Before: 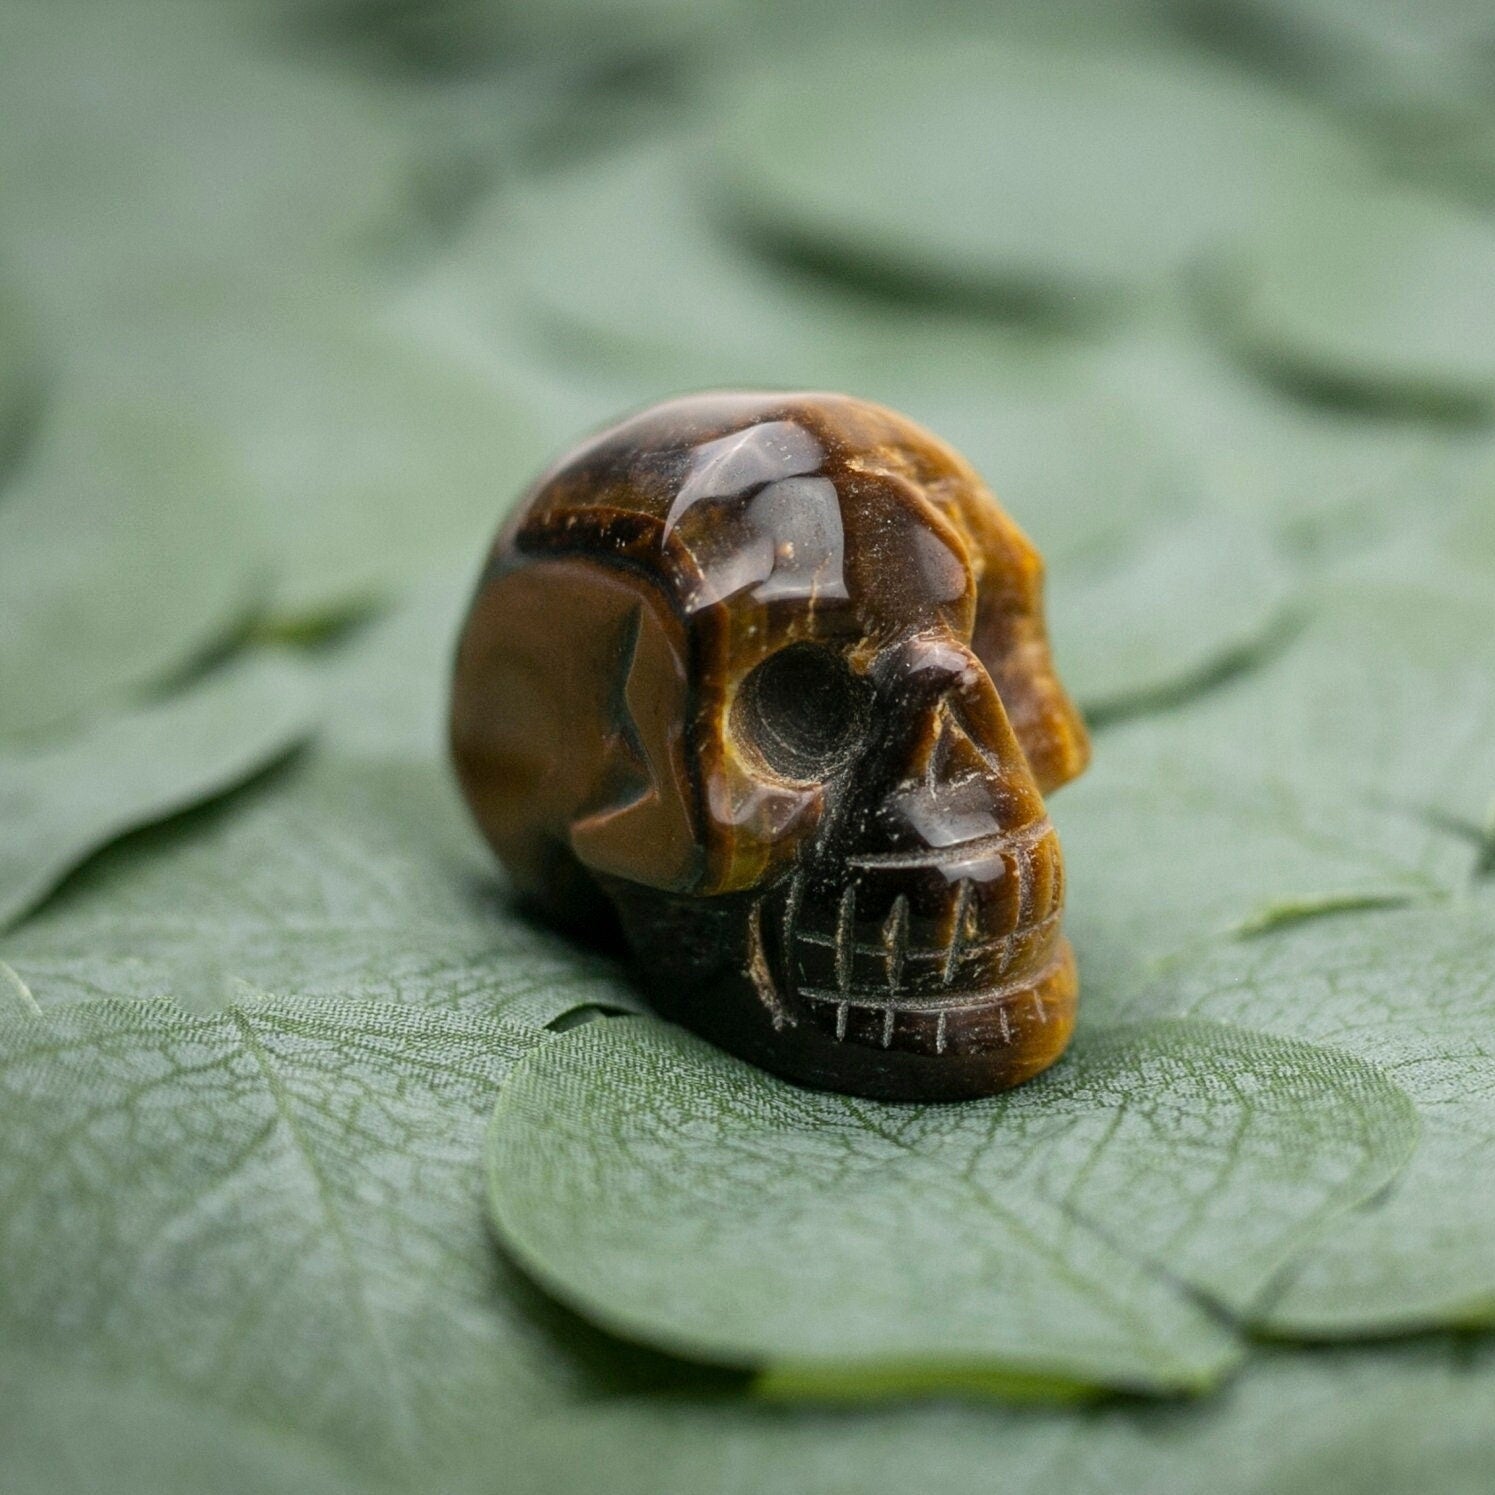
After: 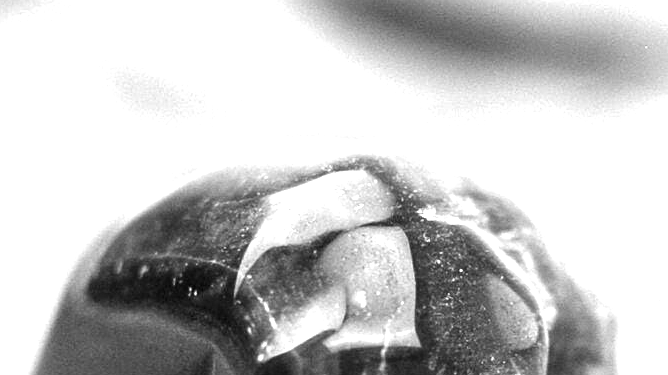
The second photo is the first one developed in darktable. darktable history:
exposure: black level correction 0, exposure 1.2 EV, compensate highlight preservation false
sharpen: amount 0.2
color calibration: x 0.372, y 0.386, temperature 4283.97 K
white balance: red 0.98, blue 1.034
crop: left 28.64%, top 16.832%, right 26.637%, bottom 58.055%
contrast brightness saturation: saturation -1
color balance: lift [1.001, 0.997, 0.99, 1.01], gamma [1.007, 1, 0.975, 1.025], gain [1, 1.065, 1.052, 0.935], contrast 13.25%
